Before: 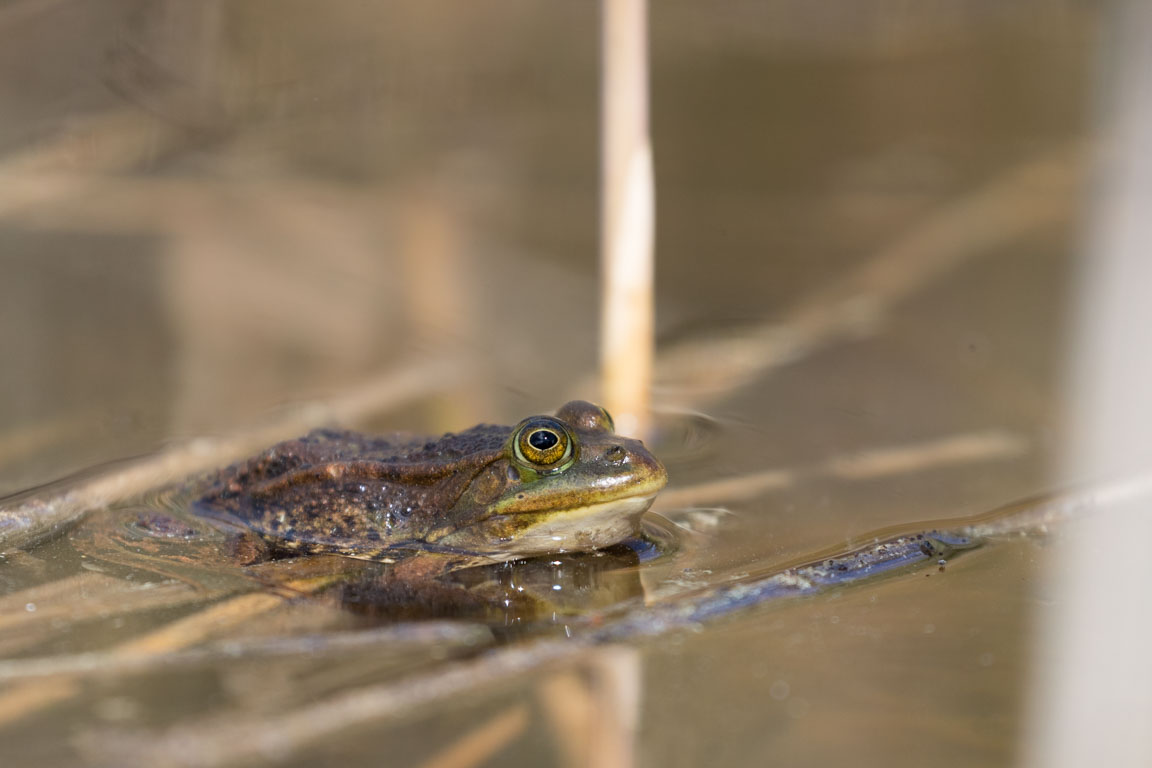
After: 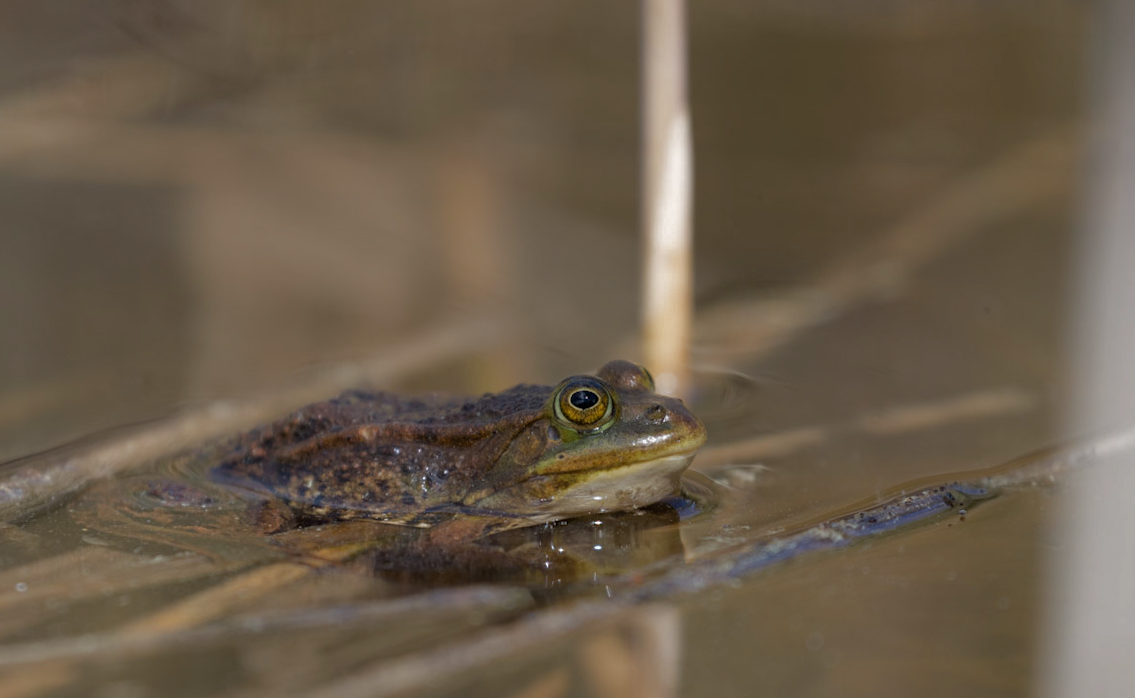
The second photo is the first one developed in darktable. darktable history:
rotate and perspective: rotation -0.013°, lens shift (vertical) -0.027, lens shift (horizontal) 0.178, crop left 0.016, crop right 0.989, crop top 0.082, crop bottom 0.918
base curve: curves: ch0 [(0, 0) (0.826, 0.587) (1, 1)]
